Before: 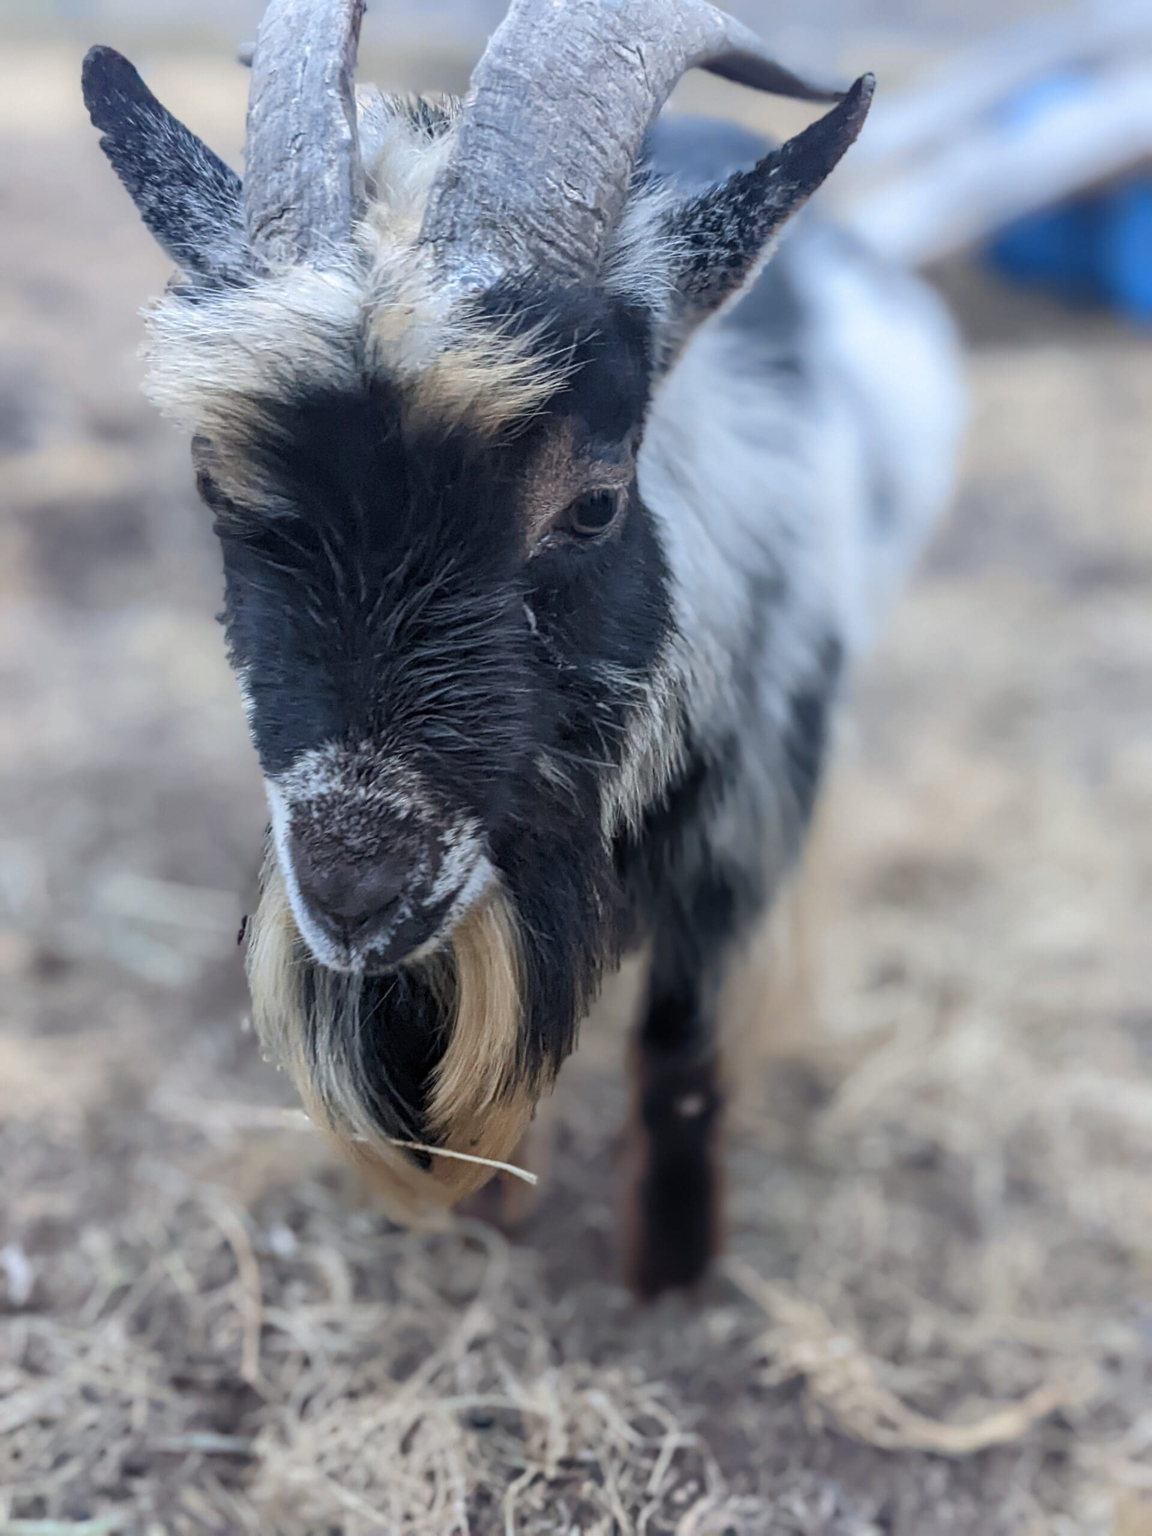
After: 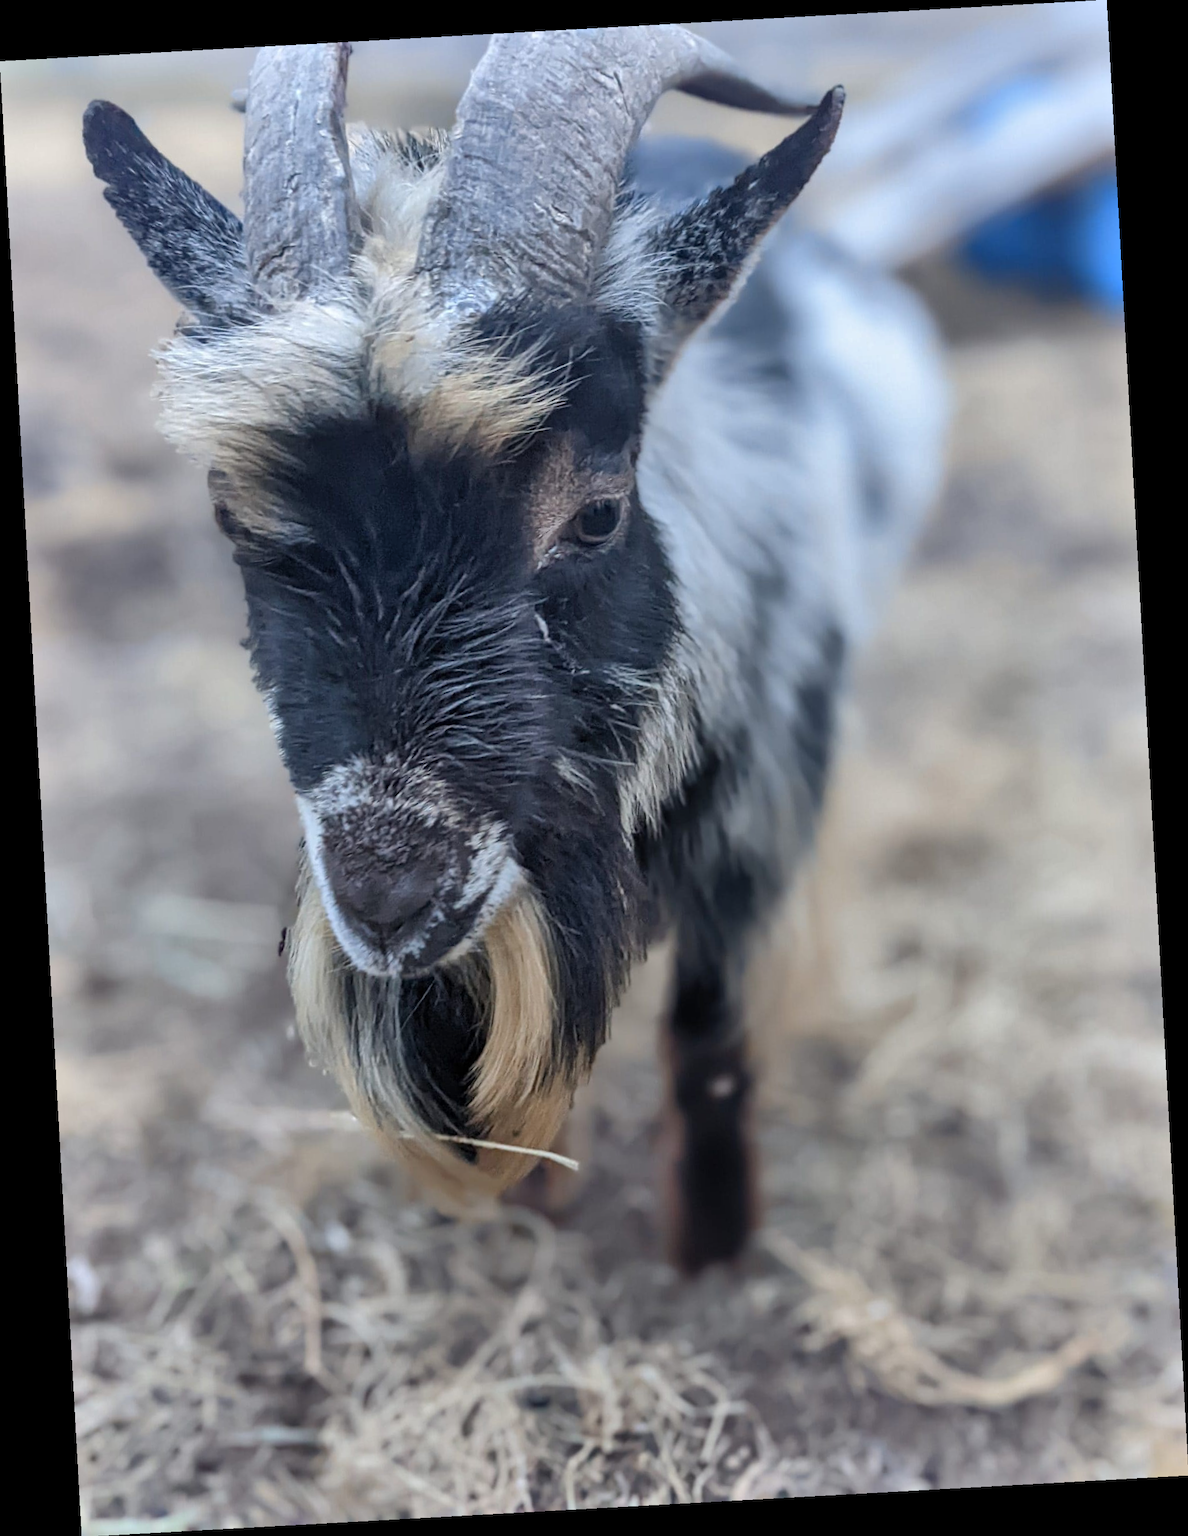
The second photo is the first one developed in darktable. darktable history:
rotate and perspective: rotation -3.18°, automatic cropping off
shadows and highlights: soften with gaussian
